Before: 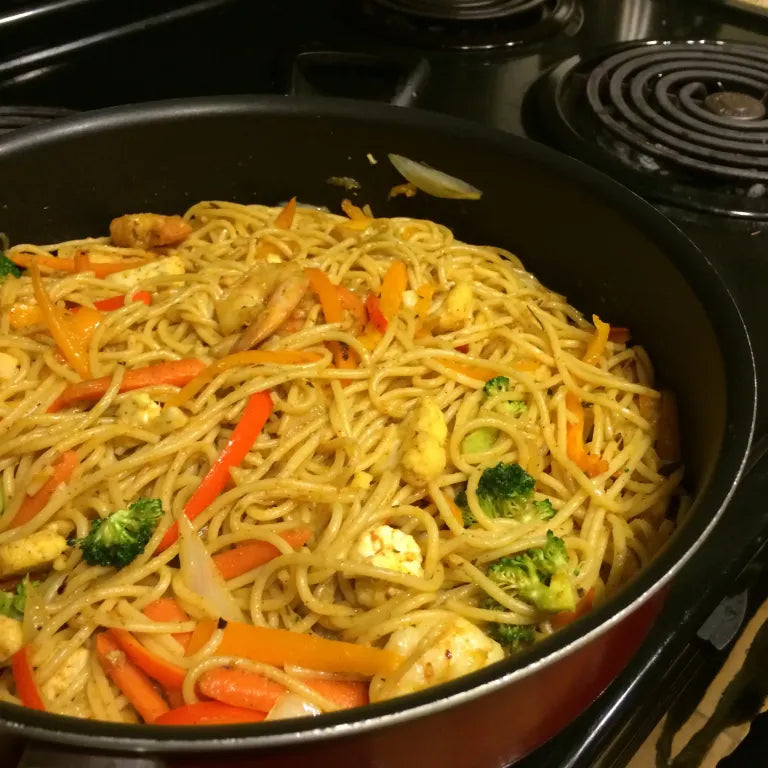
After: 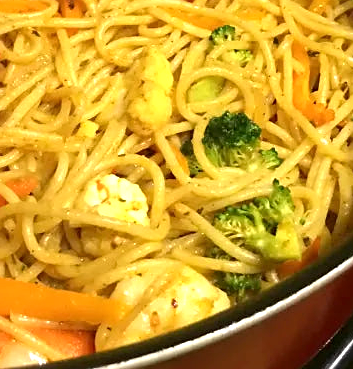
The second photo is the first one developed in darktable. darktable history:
exposure: black level correction 0.001, exposure 0.499 EV, compensate highlight preservation false
crop: left 35.796%, top 45.775%, right 18.172%, bottom 6.051%
sharpen: on, module defaults
color calibration: illuminant same as pipeline (D50), adaptation XYZ, x 0.345, y 0.357, temperature 5023.87 K, clip negative RGB from gamut false
